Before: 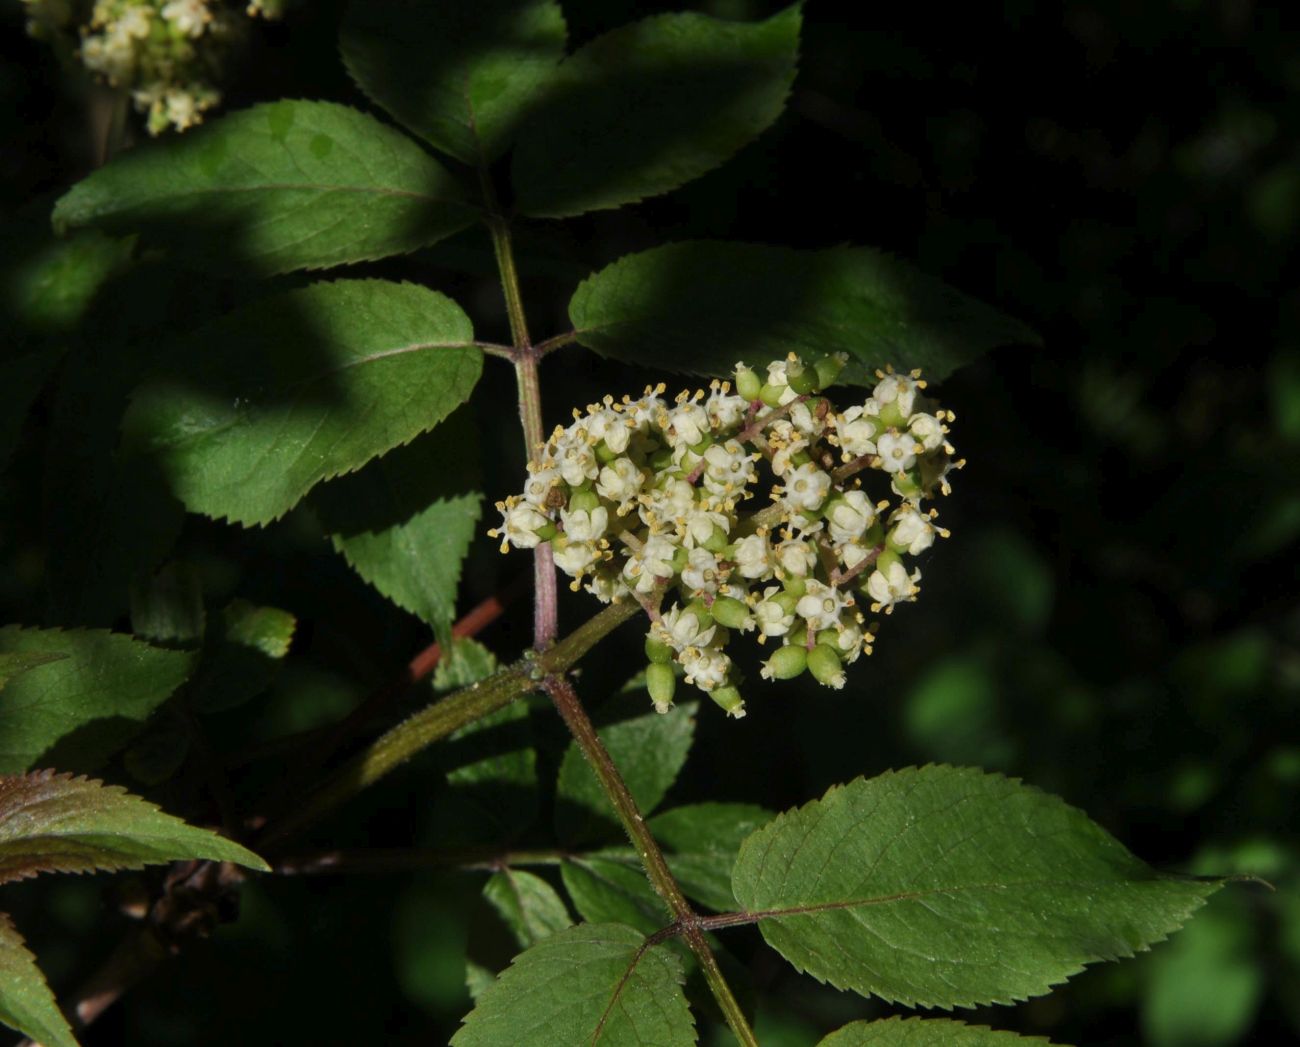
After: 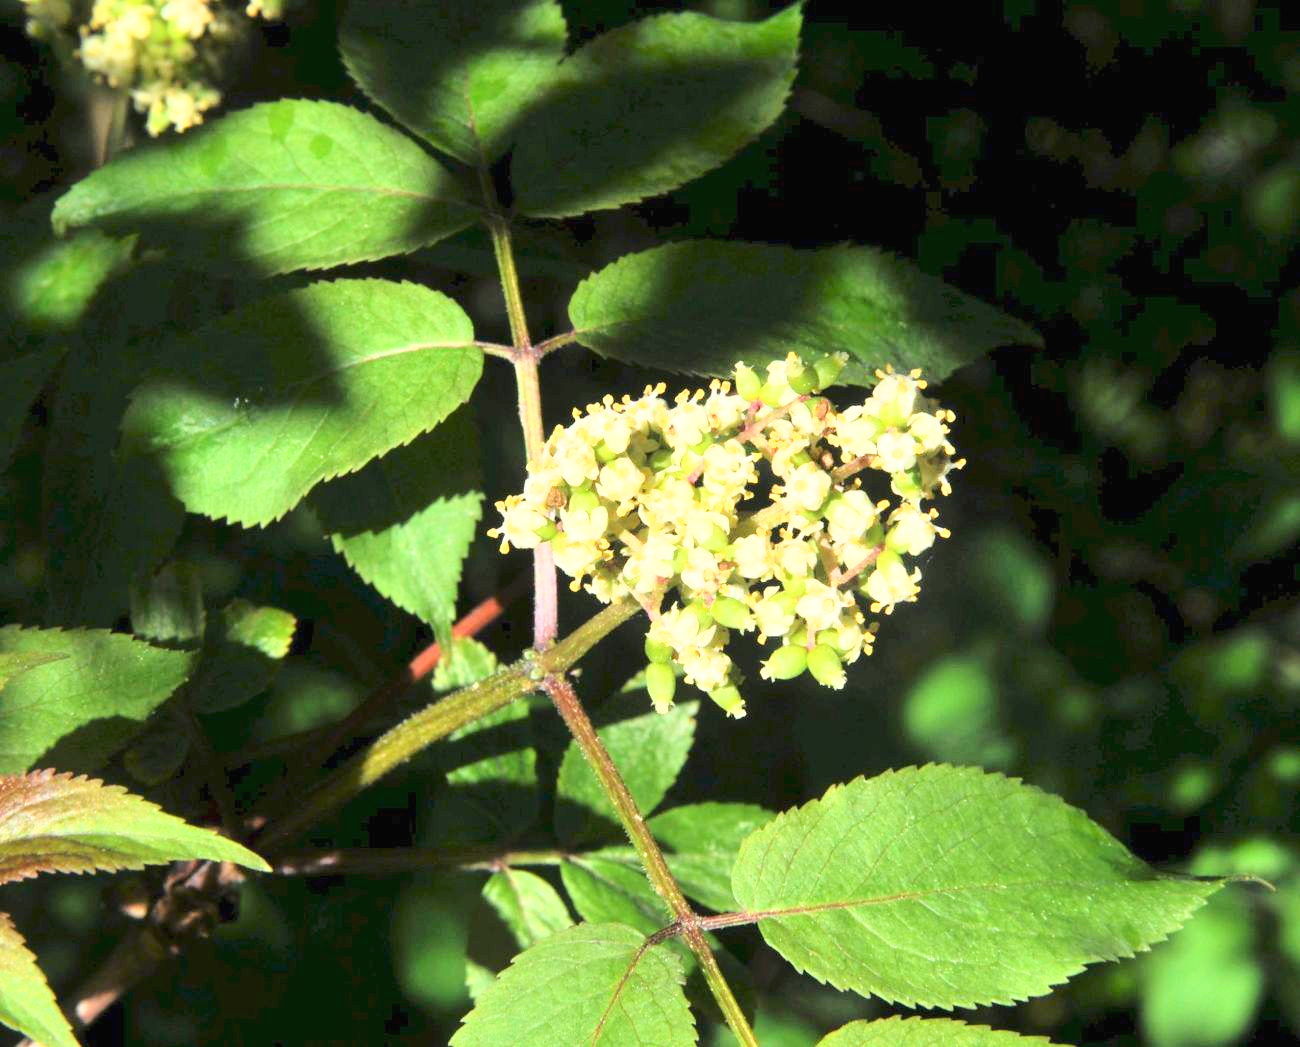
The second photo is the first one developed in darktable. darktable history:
base curve: curves: ch0 [(0, 0) (0.025, 0.046) (0.112, 0.277) (0.467, 0.74) (0.814, 0.929) (1, 0.942)]
exposure: black level correction 0, exposure 1.741 EV, compensate exposure bias true, compensate highlight preservation false
